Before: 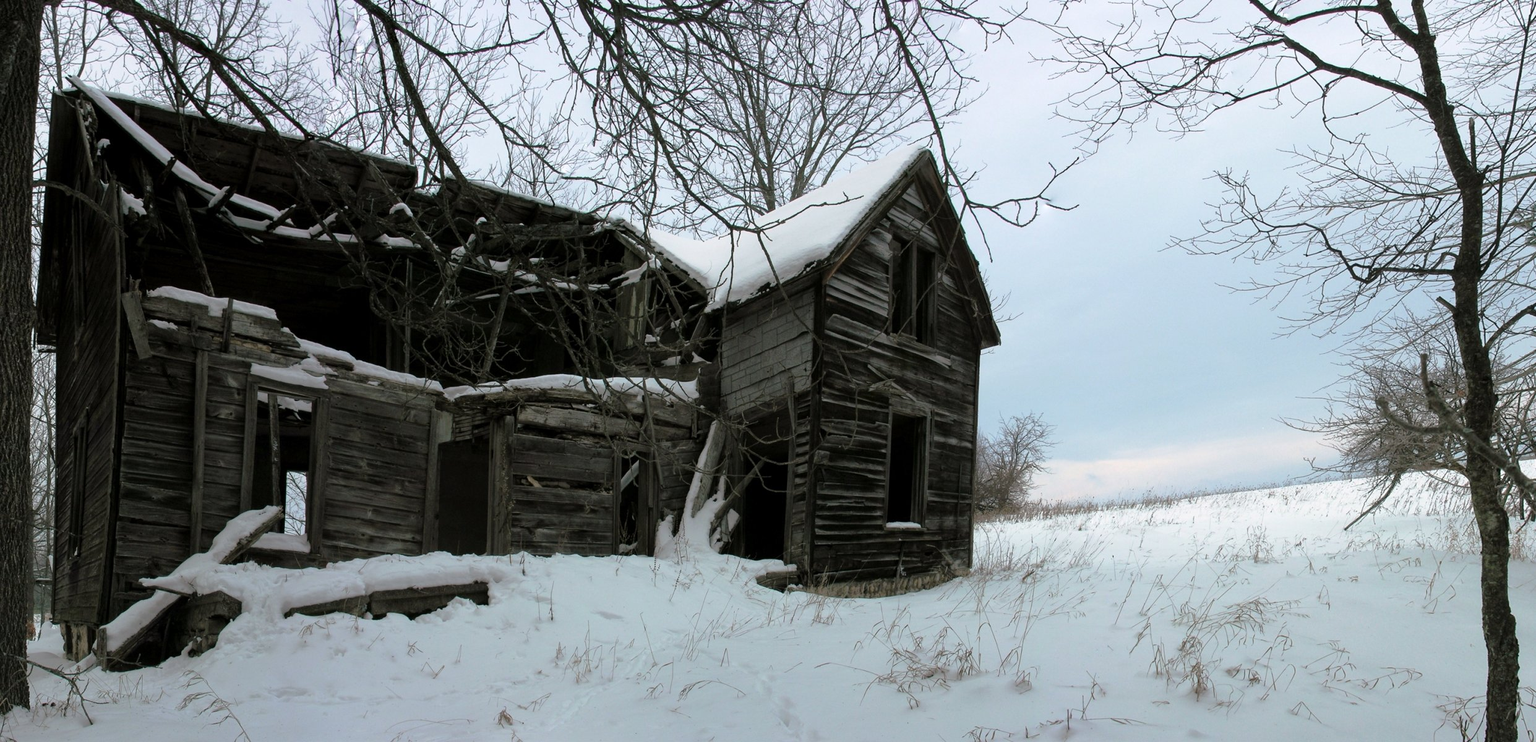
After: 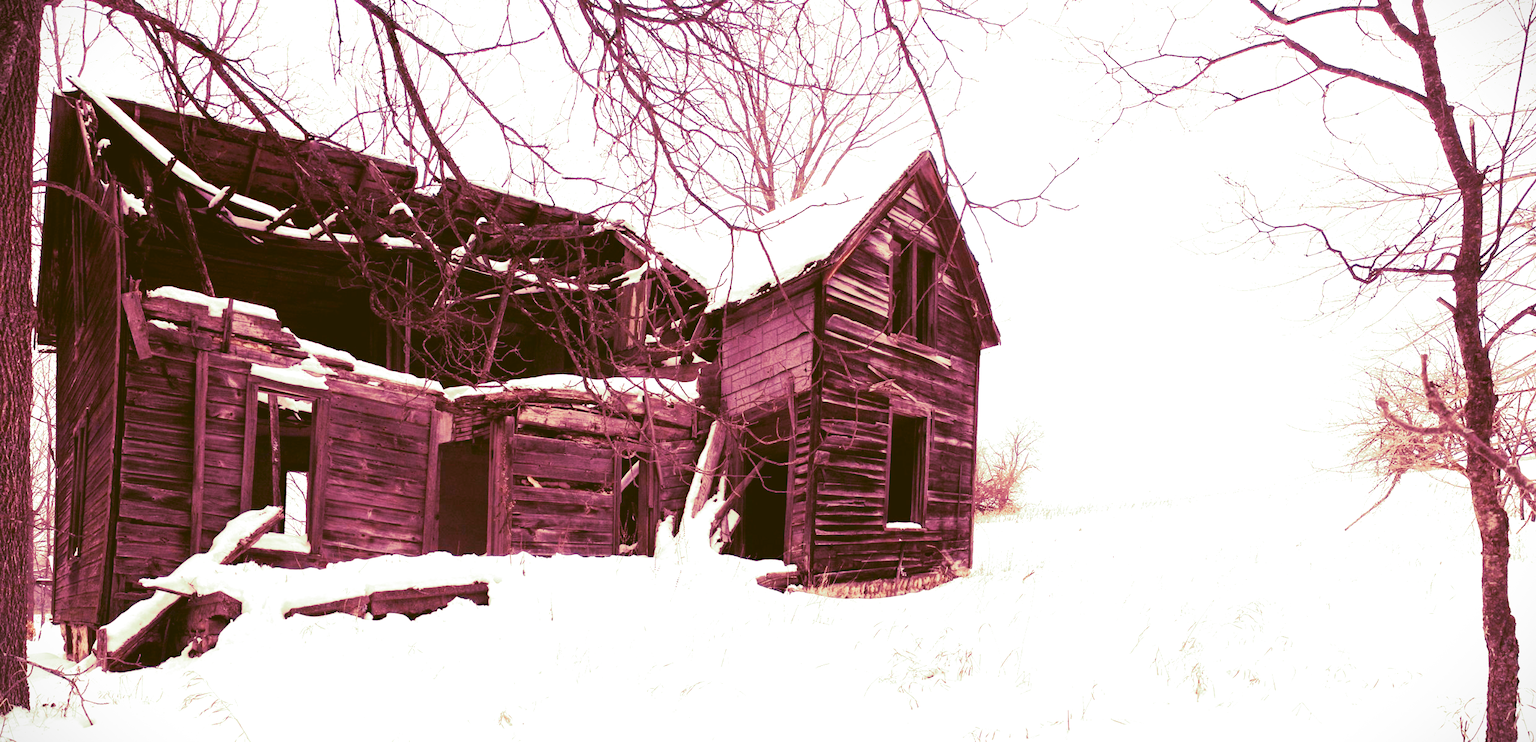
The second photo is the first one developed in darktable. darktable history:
local contrast: mode bilateral grid, contrast 100, coarseness 100, detail 91%, midtone range 0.2
color balance: lift [1.004, 1.002, 1.002, 0.998], gamma [1, 1.007, 1.002, 0.993], gain [1, 0.977, 1.013, 1.023], contrast -3.64%
color zones: curves: ch0 [(0, 0.5) (0.143, 0.5) (0.286, 0.5) (0.429, 0.5) (0.571, 0.5) (0.714, 0.476) (0.857, 0.5) (1, 0.5)]; ch2 [(0, 0.5) (0.143, 0.5) (0.286, 0.5) (0.429, 0.5) (0.571, 0.5) (0.714, 0.487) (0.857, 0.5) (1, 0.5)]
split-toning: shadows › hue 290.82°, shadows › saturation 0.34, highlights › saturation 0.38, balance 0, compress 50%
vignetting: fall-off start 100%, brightness -0.406, saturation -0.3, width/height ratio 1.324, dithering 8-bit output, unbound false
tone curve: curves: ch0 [(0, 0.047) (0.199, 0.263) (0.47, 0.555) (0.805, 0.839) (1, 0.962)], color space Lab, linked channels, preserve colors none
levels: levels [0, 0.474, 0.947]
white balance: red 2.405, blue 1.709
